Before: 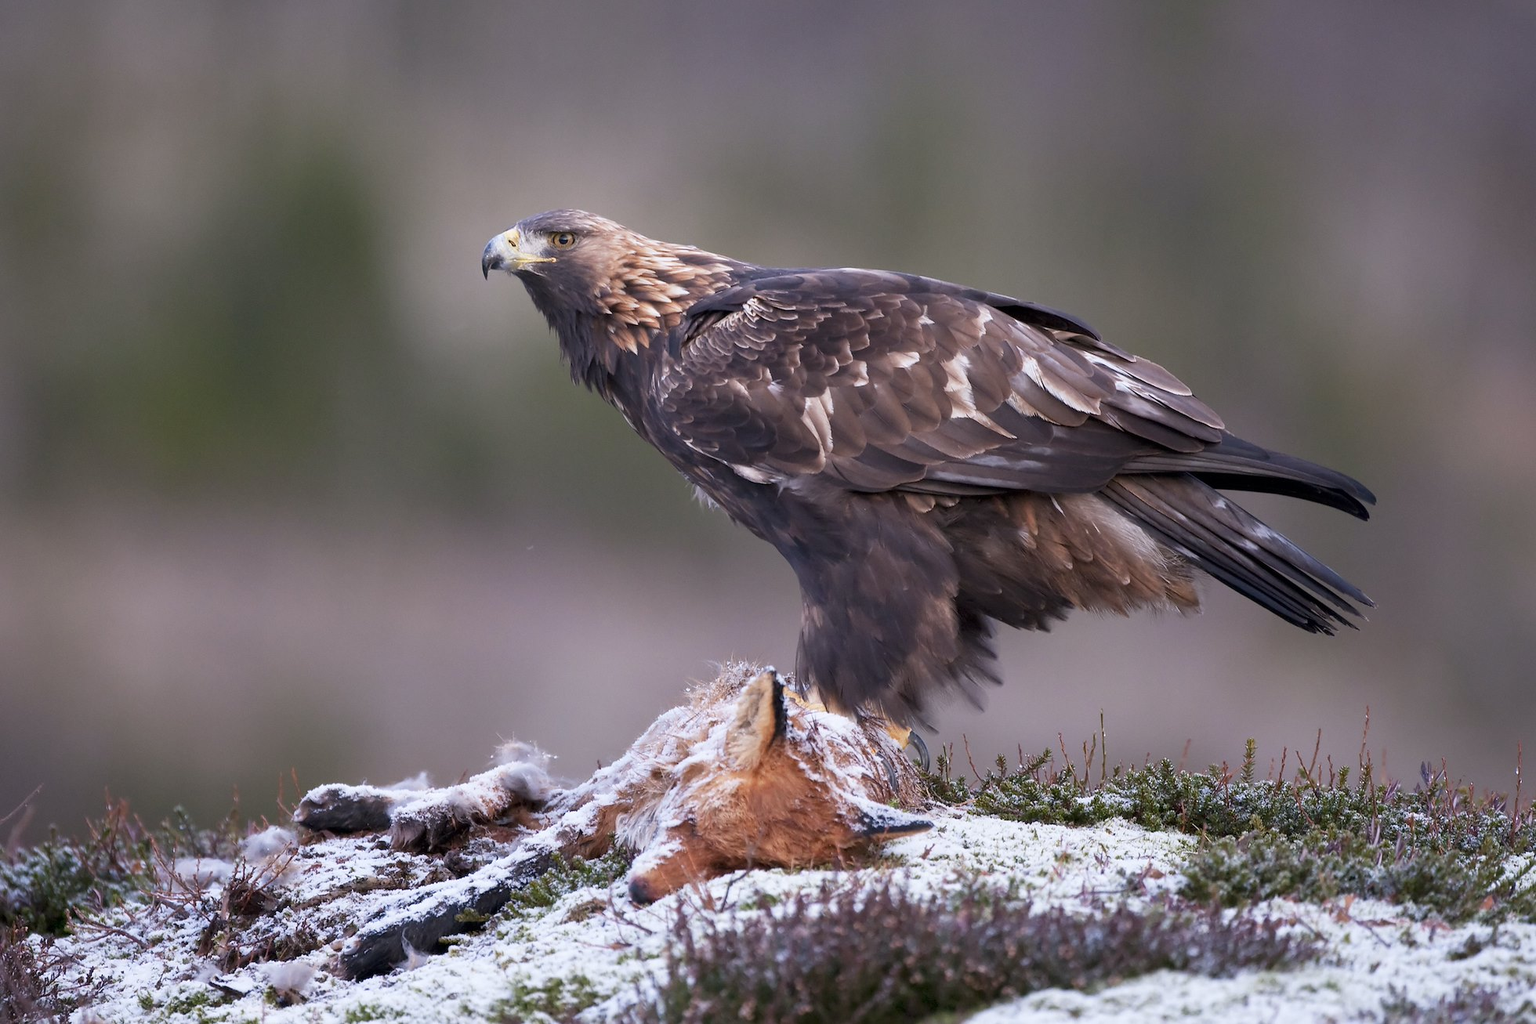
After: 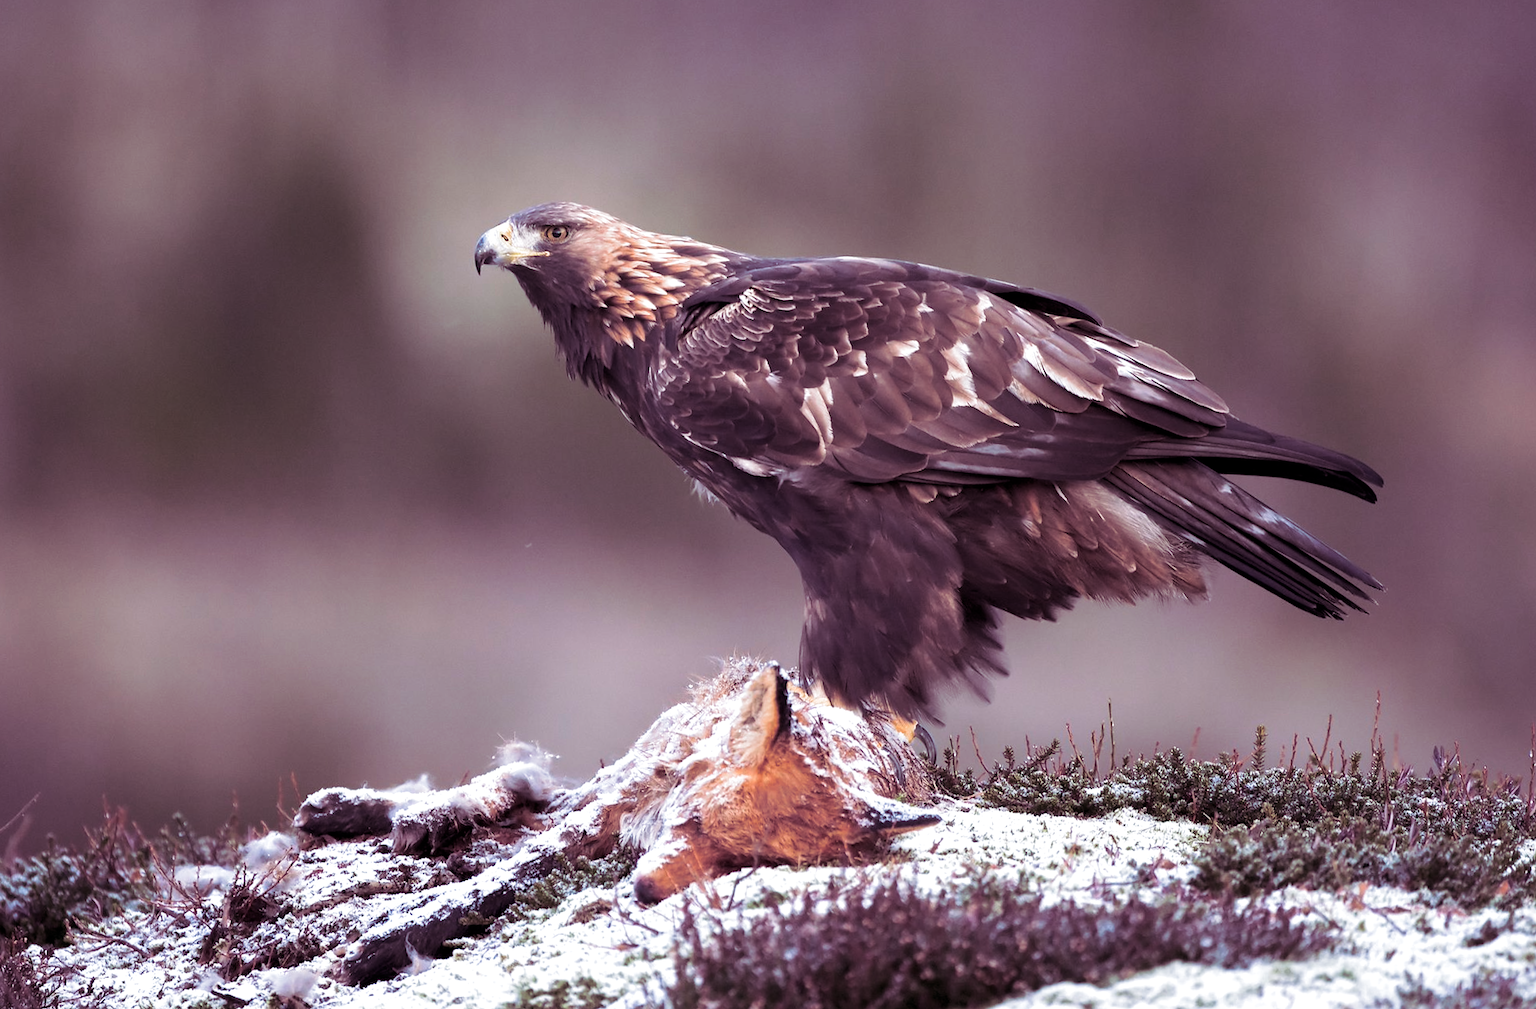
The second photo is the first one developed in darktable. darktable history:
rotate and perspective: rotation -1°, crop left 0.011, crop right 0.989, crop top 0.025, crop bottom 0.975
tone equalizer: -8 EV -0.417 EV, -7 EV -0.389 EV, -6 EV -0.333 EV, -5 EV -0.222 EV, -3 EV 0.222 EV, -2 EV 0.333 EV, -1 EV 0.389 EV, +0 EV 0.417 EV, edges refinement/feathering 500, mask exposure compensation -1.57 EV, preserve details no
split-toning: shadows › hue 316.8°, shadows › saturation 0.47, highlights › hue 201.6°, highlights › saturation 0, balance -41.97, compress 28.01%
